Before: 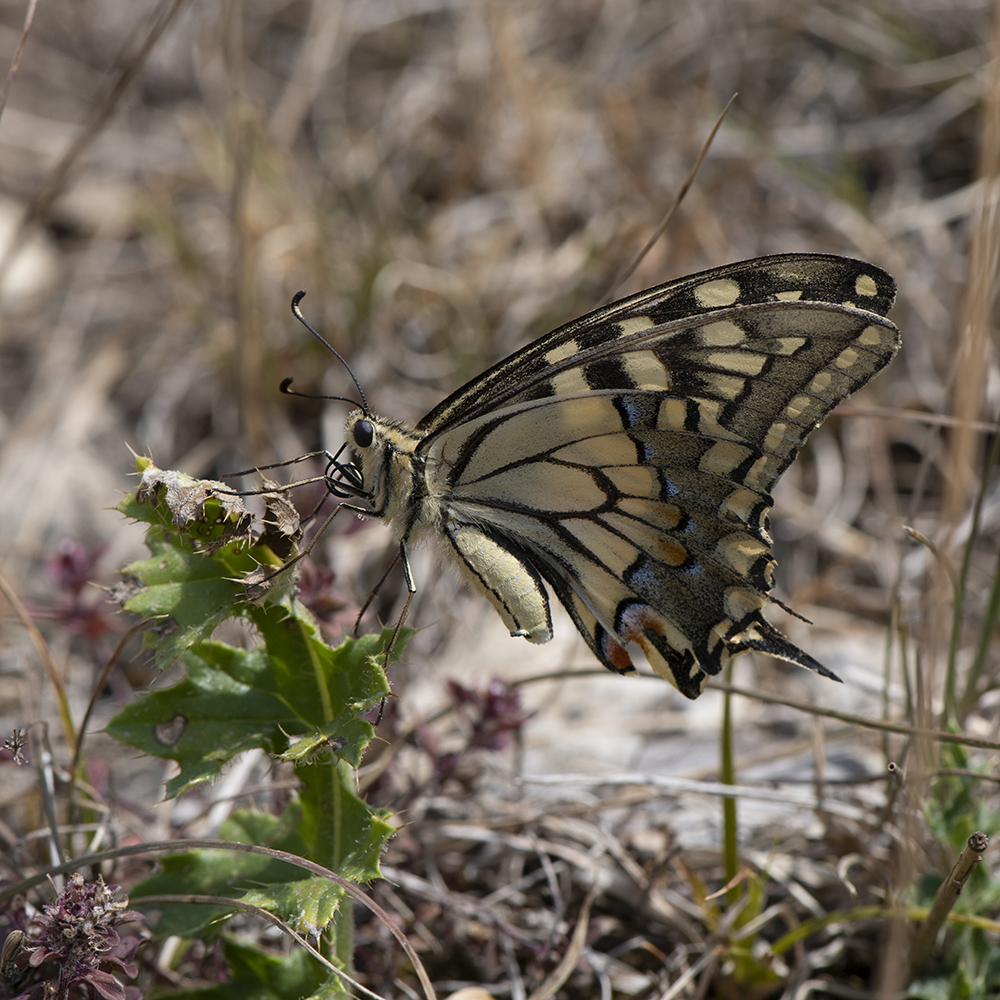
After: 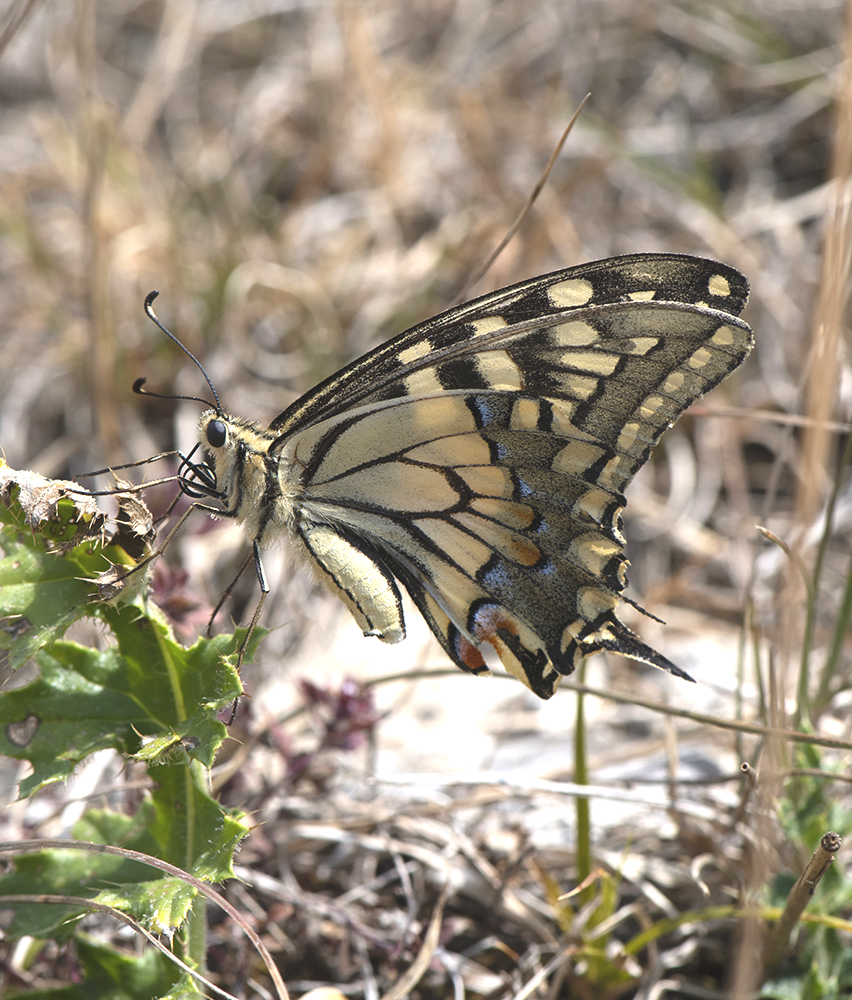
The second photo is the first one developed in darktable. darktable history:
exposure: black level correction -0.006, exposure 1 EV, compensate highlight preservation false
crop and rotate: left 14.75%
